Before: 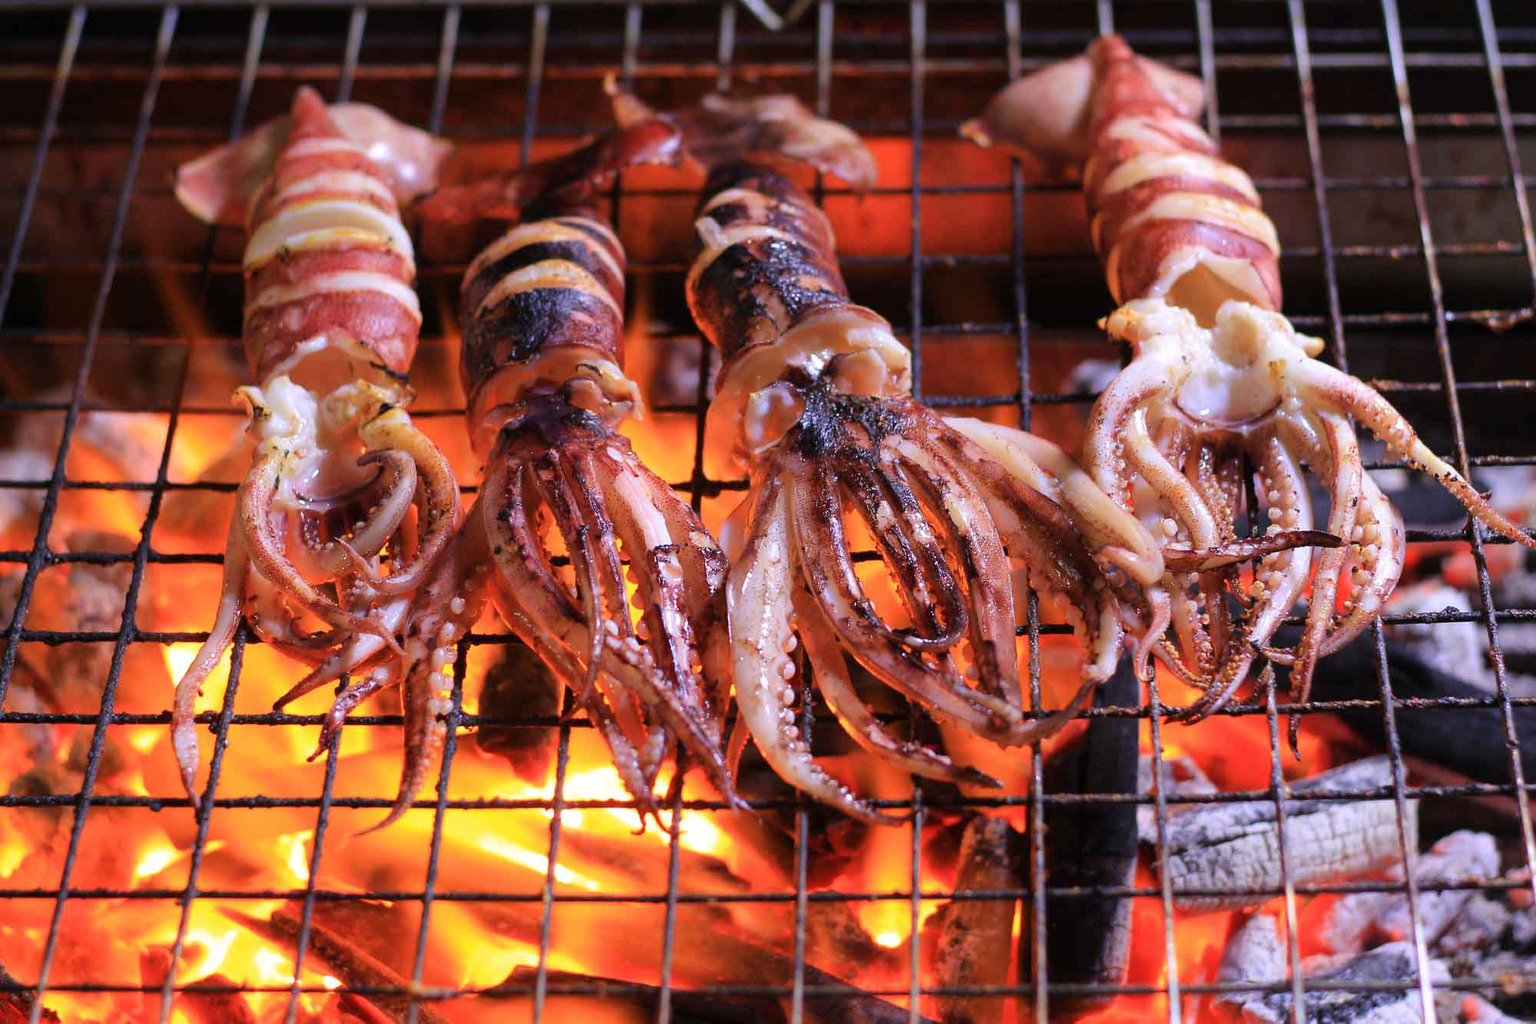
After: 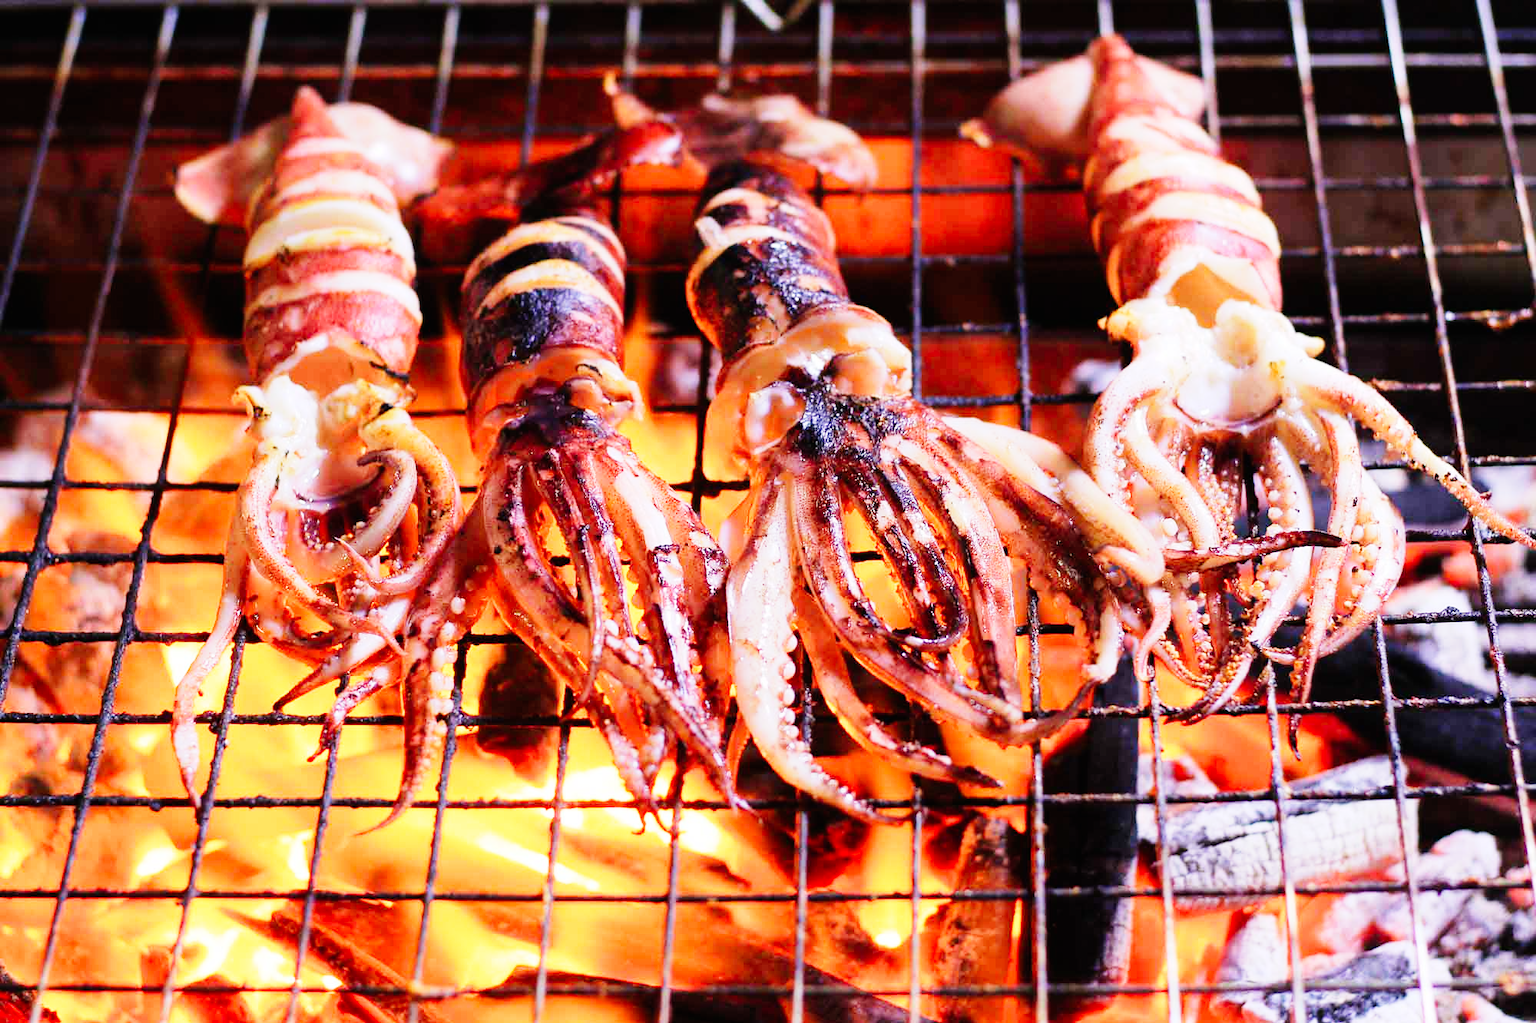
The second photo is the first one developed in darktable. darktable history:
base curve: curves: ch0 [(0, 0) (0, 0.001) (0.001, 0.001) (0.004, 0.002) (0.007, 0.004) (0.015, 0.013) (0.033, 0.045) (0.052, 0.096) (0.075, 0.17) (0.099, 0.241) (0.163, 0.42) (0.219, 0.55) (0.259, 0.616) (0.327, 0.722) (0.365, 0.765) (0.522, 0.873) (0.547, 0.881) (0.689, 0.919) (0.826, 0.952) (1, 1)], preserve colors none
